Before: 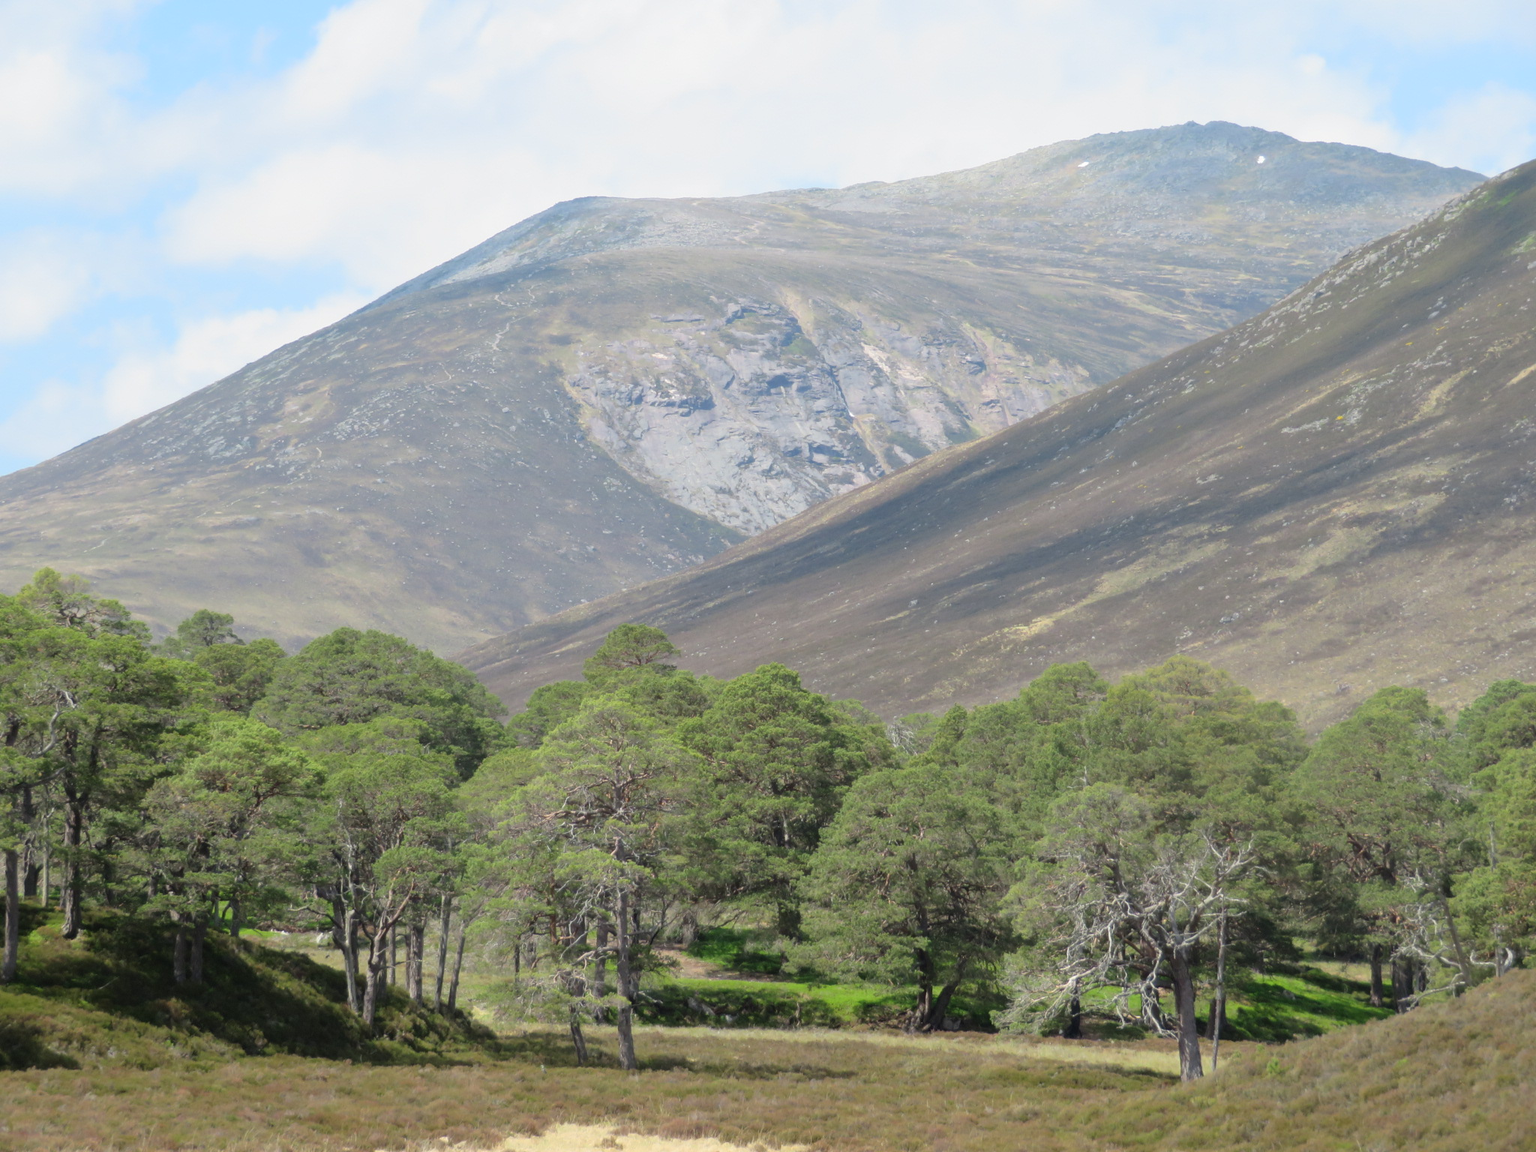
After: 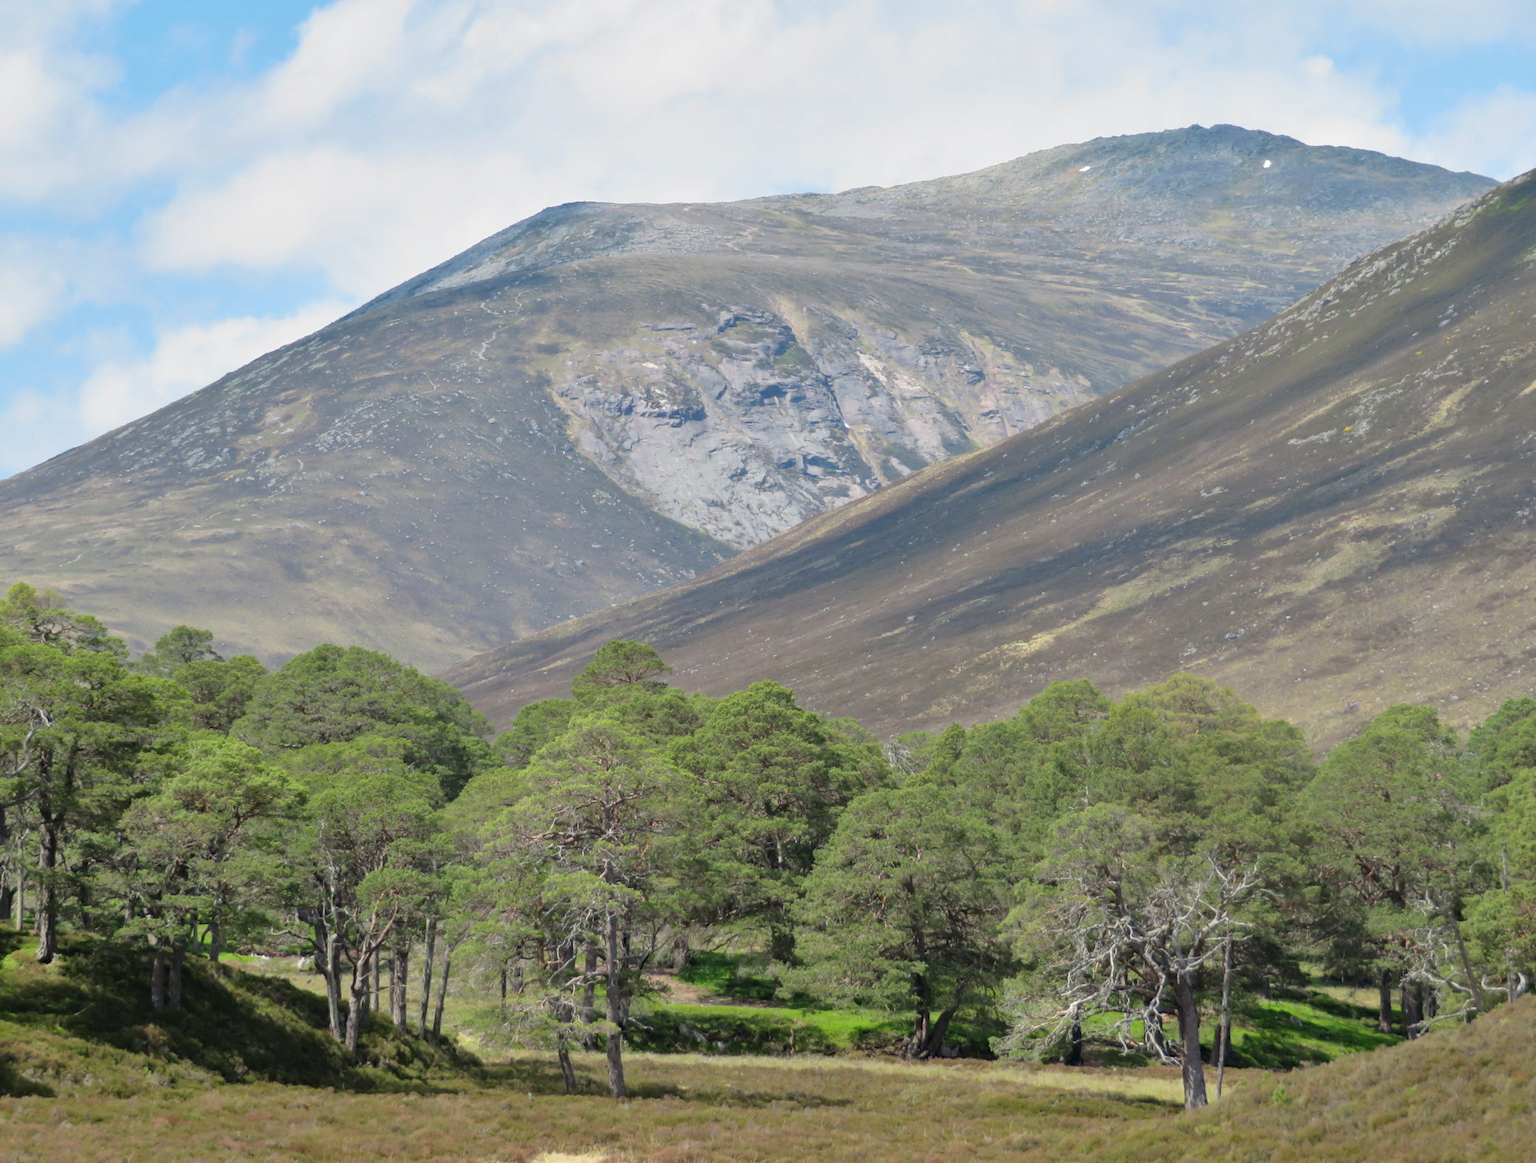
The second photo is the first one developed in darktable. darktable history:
shadows and highlights: low approximation 0.01, soften with gaussian
haze removal: compatibility mode true, adaptive false
crop and rotate: left 1.745%, right 0.755%, bottom 1.512%
